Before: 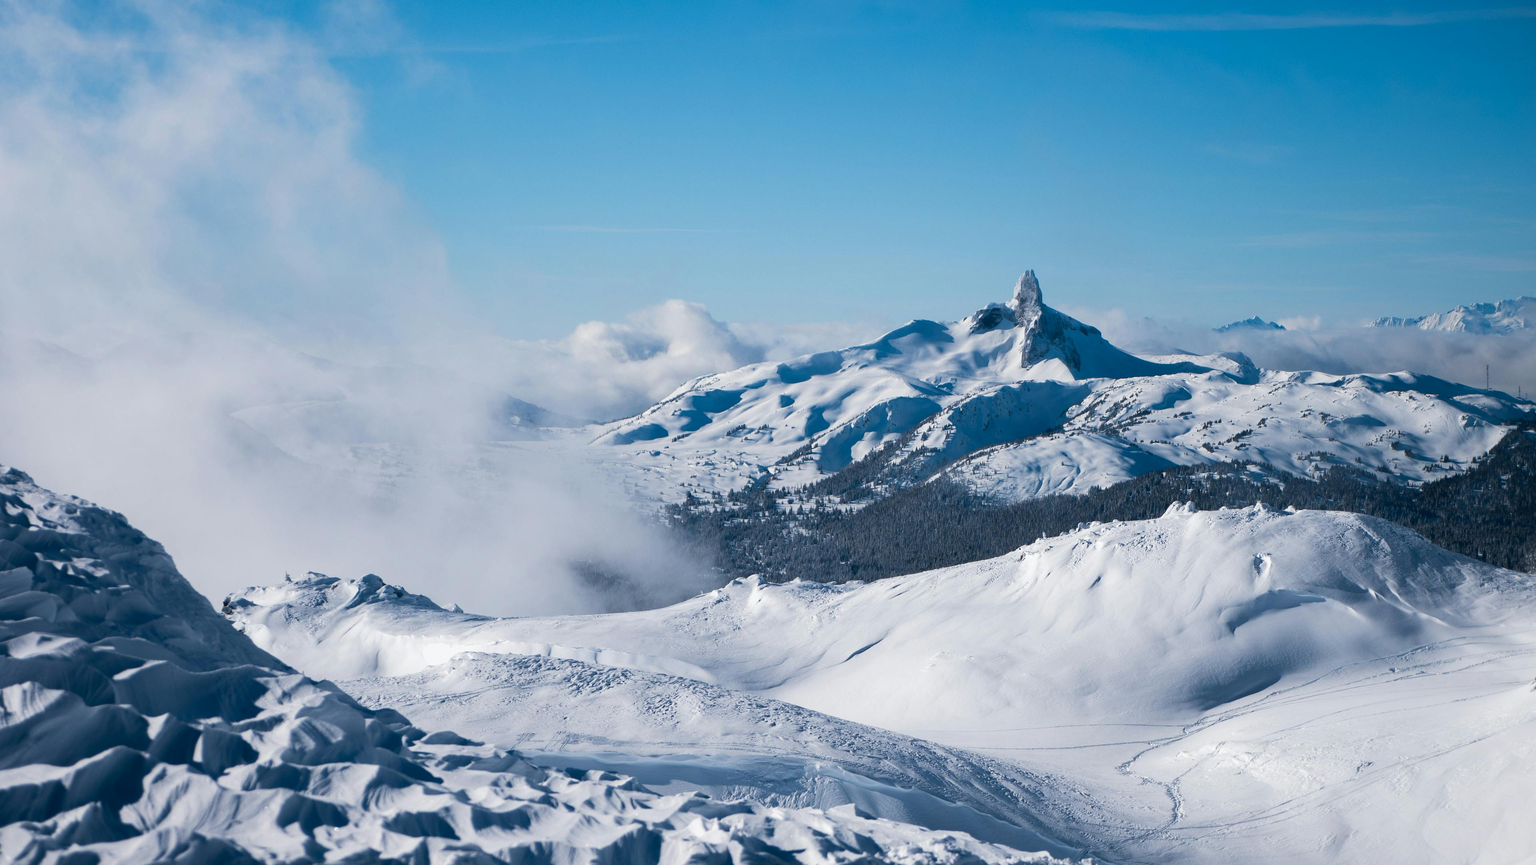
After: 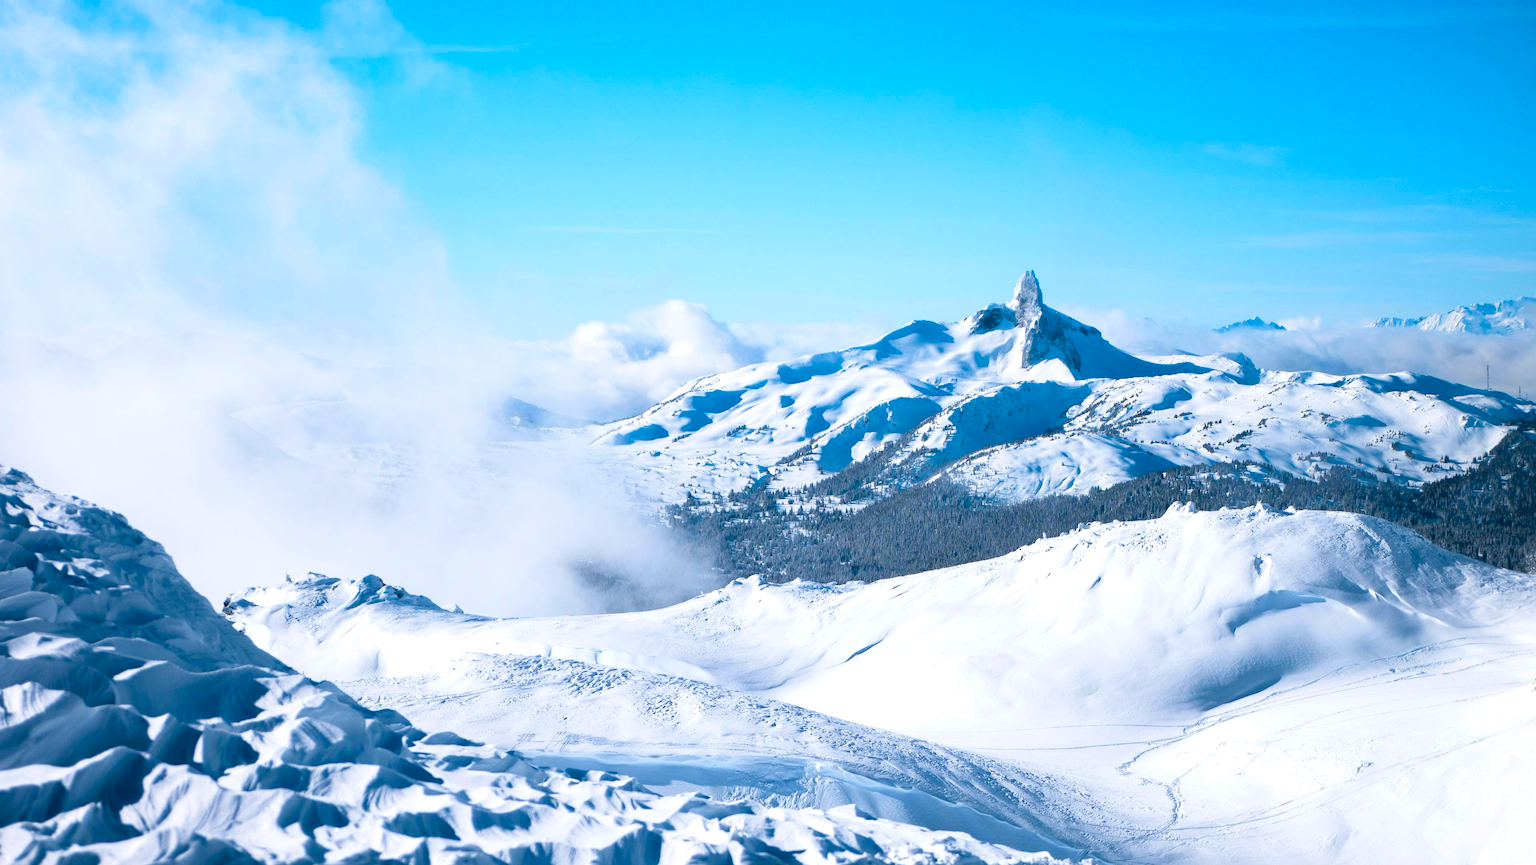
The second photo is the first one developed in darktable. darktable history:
contrast brightness saturation: contrast 0.1, brightness 0.3, saturation 0.14
color balance rgb: perceptual saturation grading › mid-tones 6.33%, perceptual saturation grading › shadows 72.44%, perceptual brilliance grading › highlights 11.59%, contrast 5.05%
